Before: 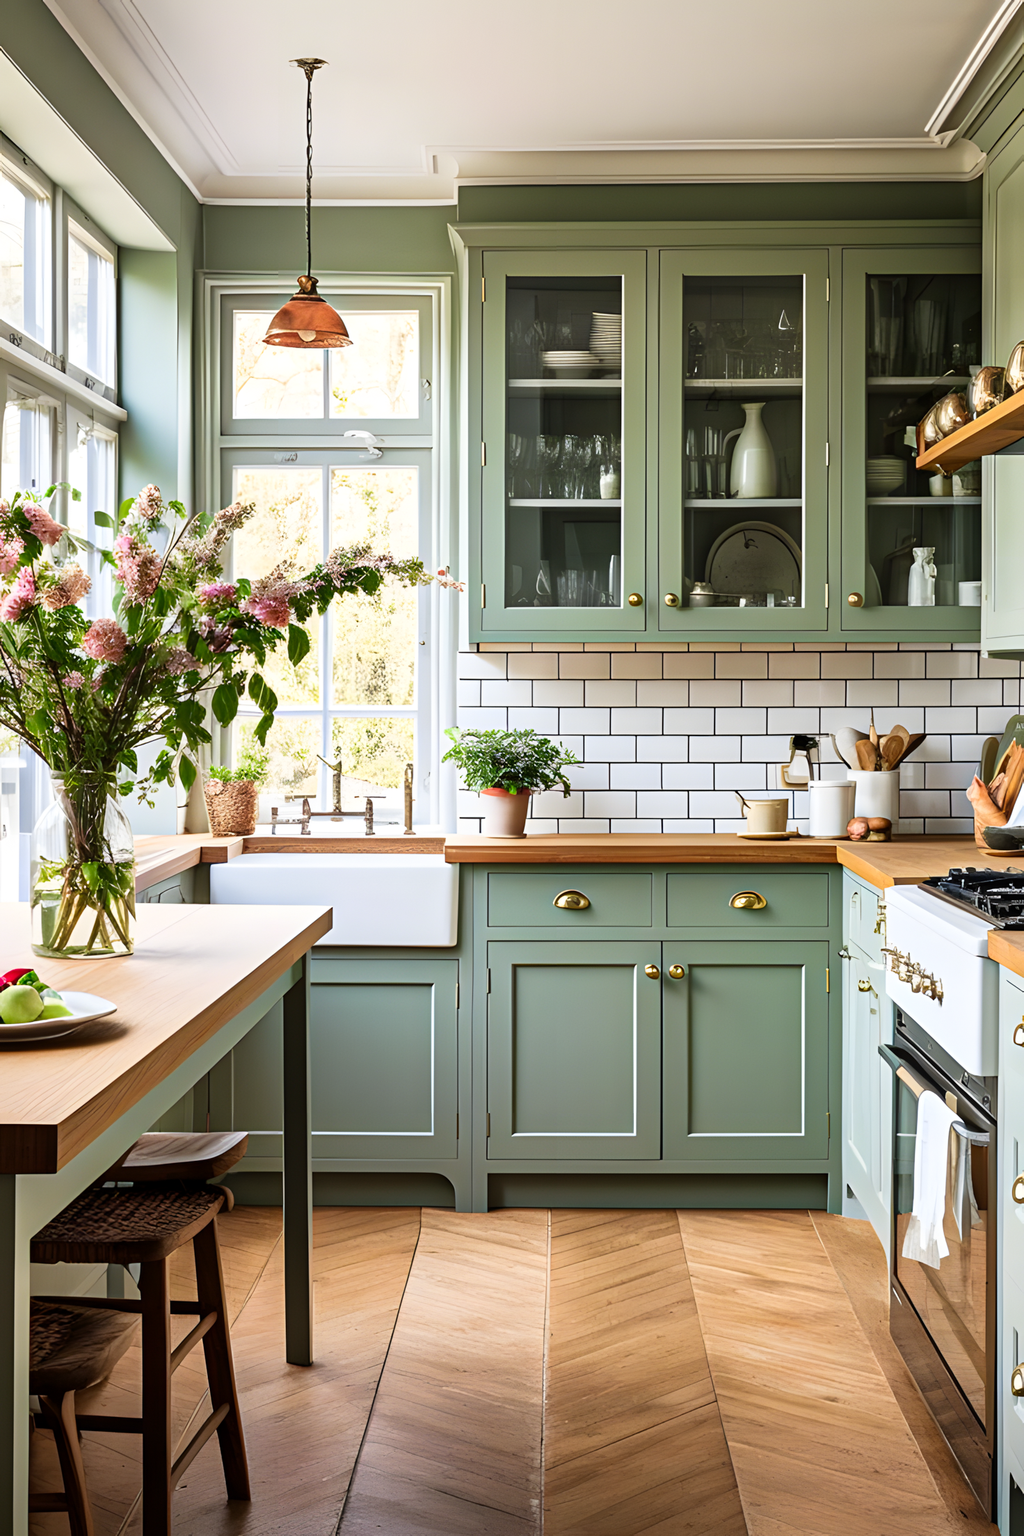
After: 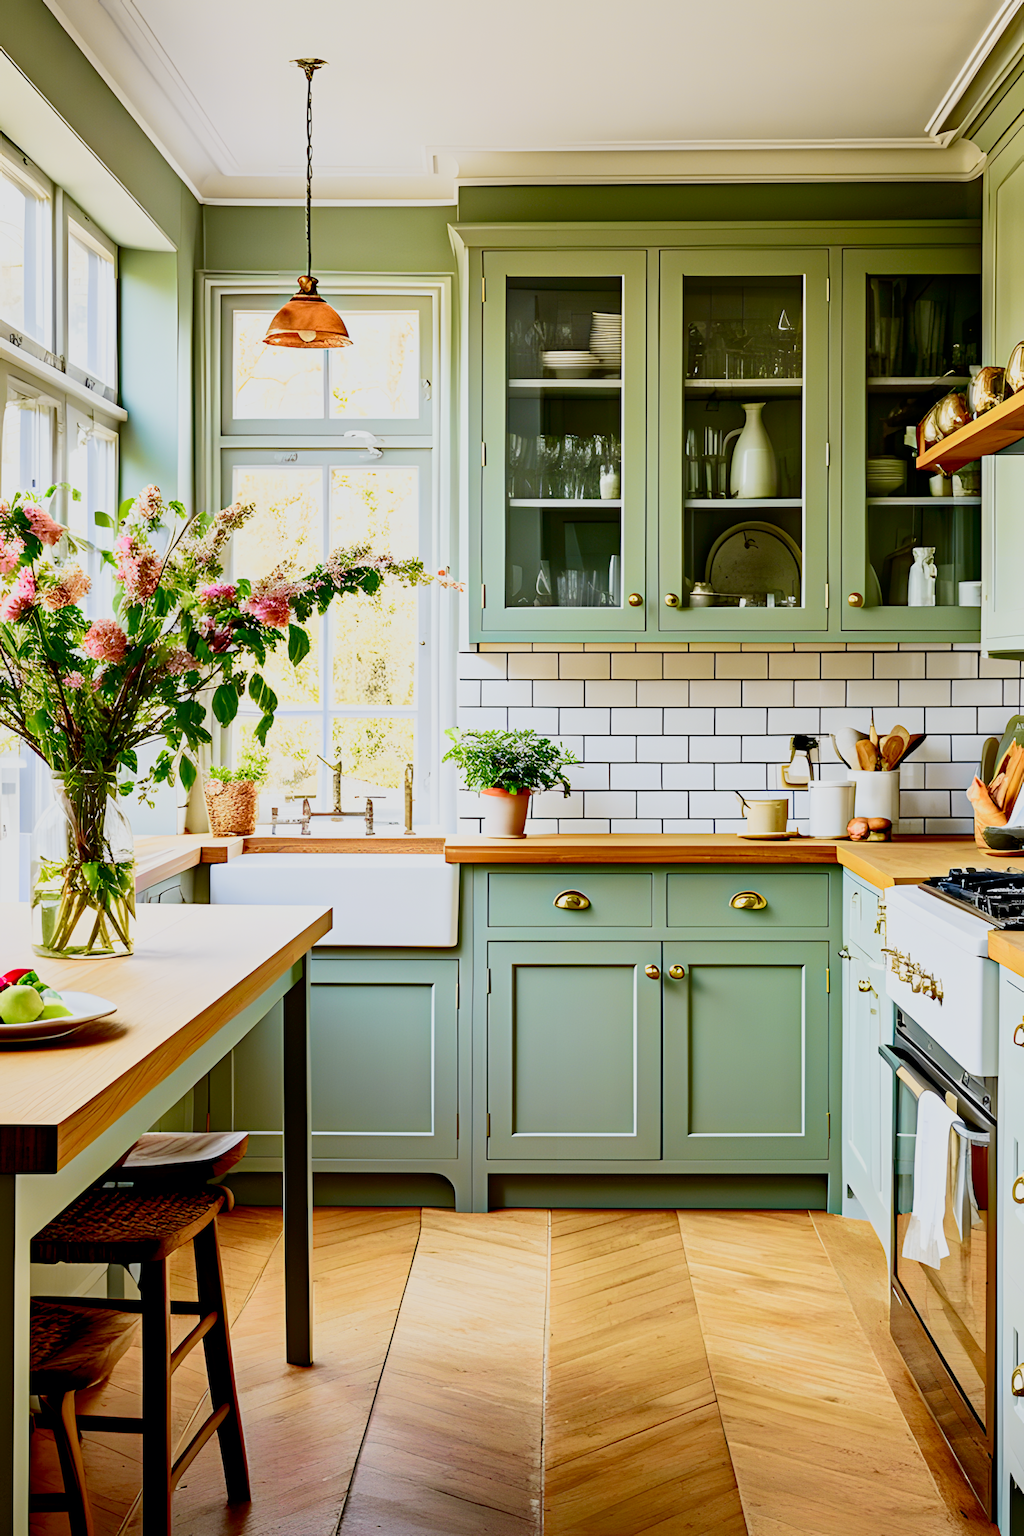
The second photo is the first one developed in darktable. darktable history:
filmic rgb: black relative exposure -7 EV, white relative exposure 6 EV, threshold 3 EV, target black luminance 0%, hardness 2.73, latitude 61.22%, contrast 0.691, highlights saturation mix 10%, shadows ↔ highlights balance -0.073%, preserve chrominance no, color science v4 (2020), iterations of high-quality reconstruction 10, contrast in shadows soft, contrast in highlights soft, enable highlight reconstruction true
velvia: on, module defaults
tone curve: curves: ch0 [(0, 0) (0.187, 0.12) (0.384, 0.363) (0.577, 0.681) (0.735, 0.881) (0.864, 0.959) (1, 0.987)]; ch1 [(0, 0) (0.402, 0.36) (0.476, 0.466) (0.501, 0.501) (0.518, 0.514) (0.564, 0.614) (0.614, 0.664) (0.741, 0.829) (1, 1)]; ch2 [(0, 0) (0.429, 0.387) (0.483, 0.481) (0.503, 0.501) (0.522, 0.531) (0.564, 0.605) (0.615, 0.697) (0.702, 0.774) (1, 0.895)], color space Lab, independent channels
